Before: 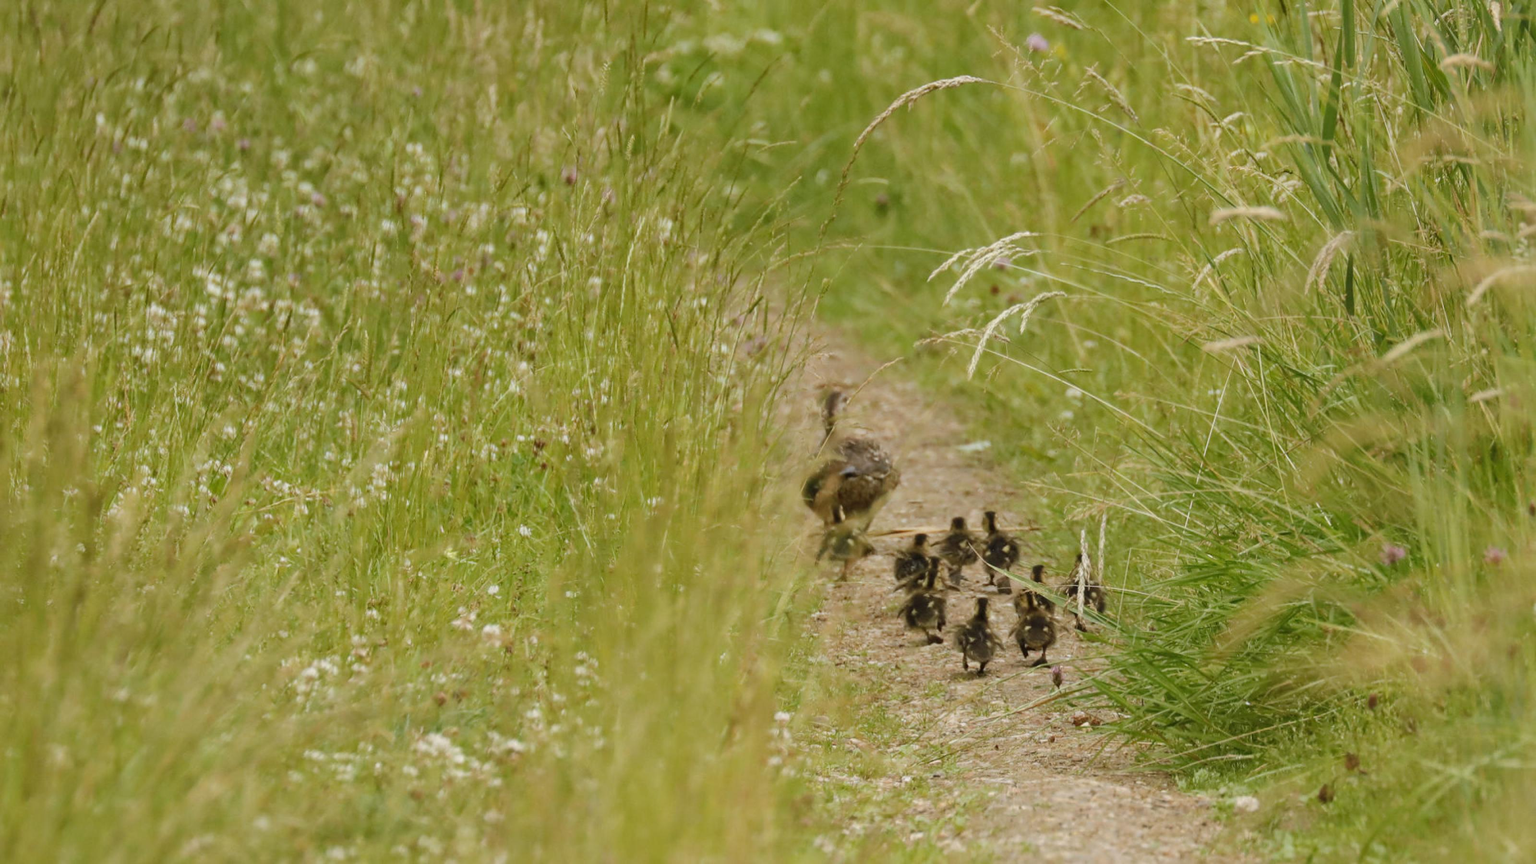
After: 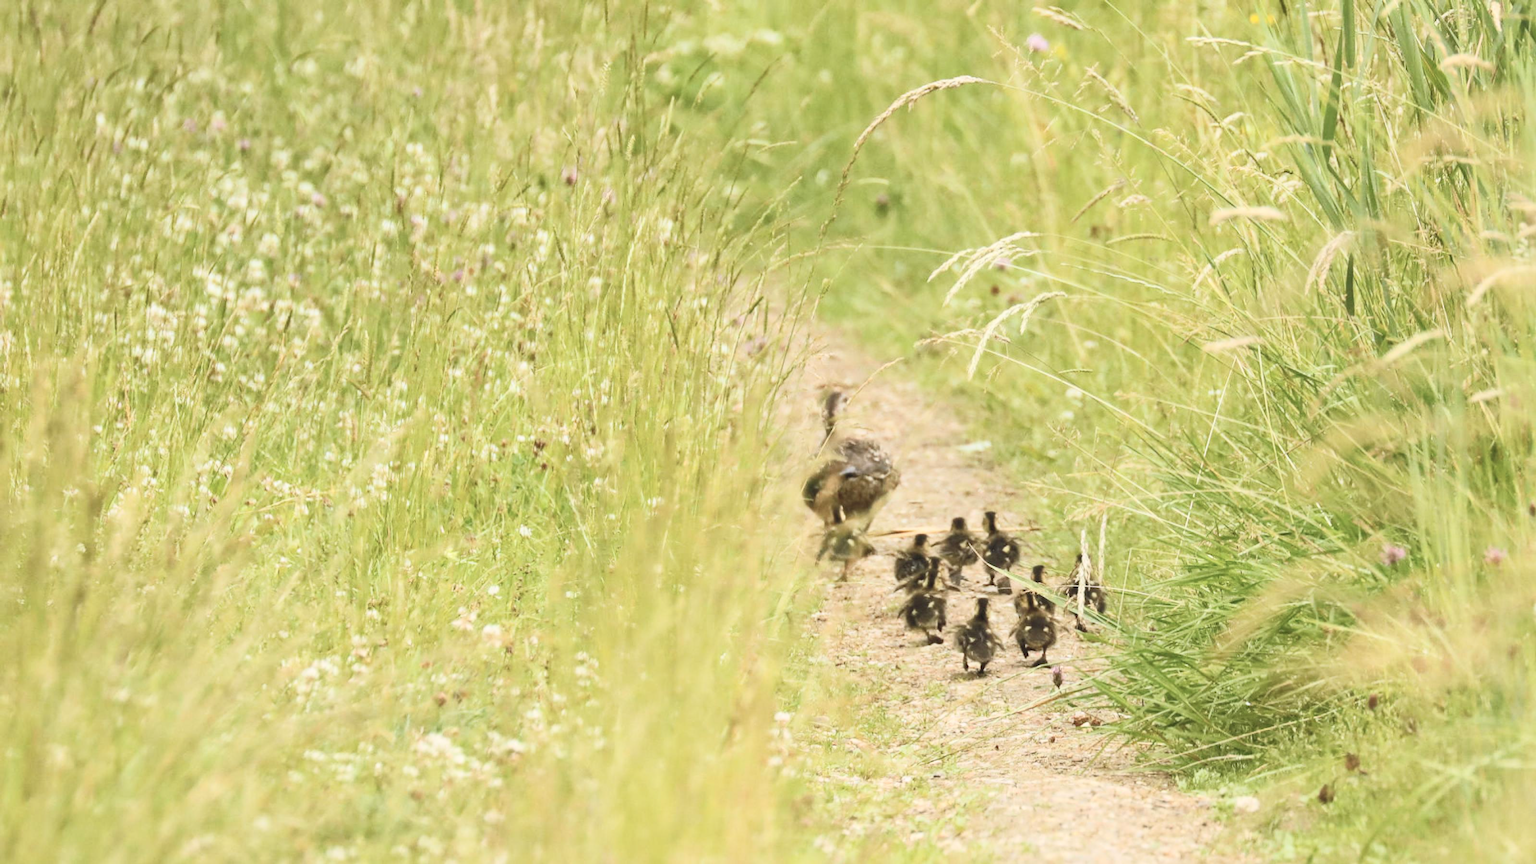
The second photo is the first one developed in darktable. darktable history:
contrast brightness saturation: contrast 0.375, brightness 0.538
